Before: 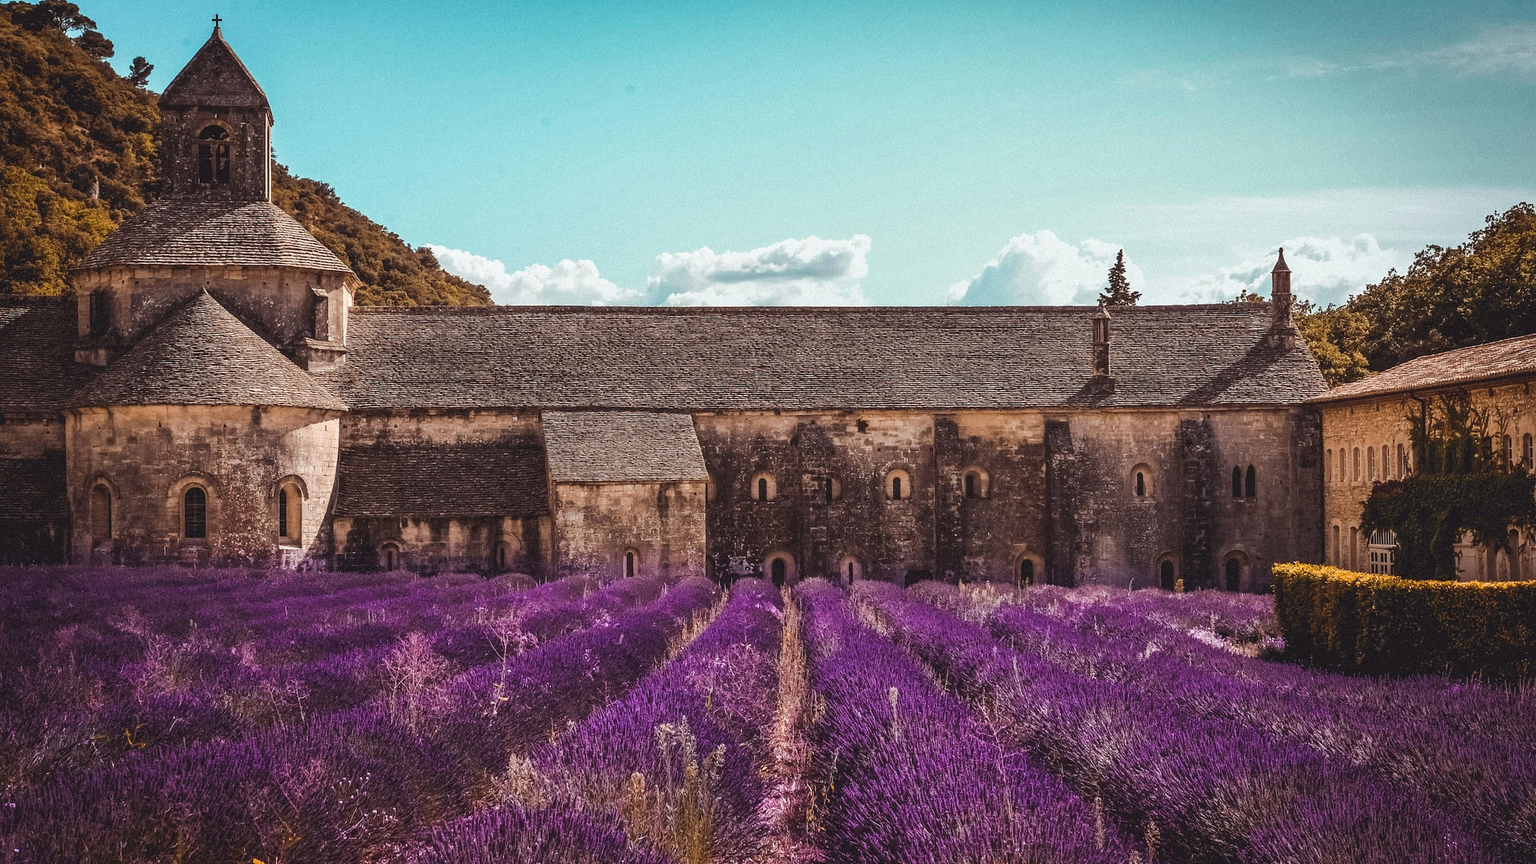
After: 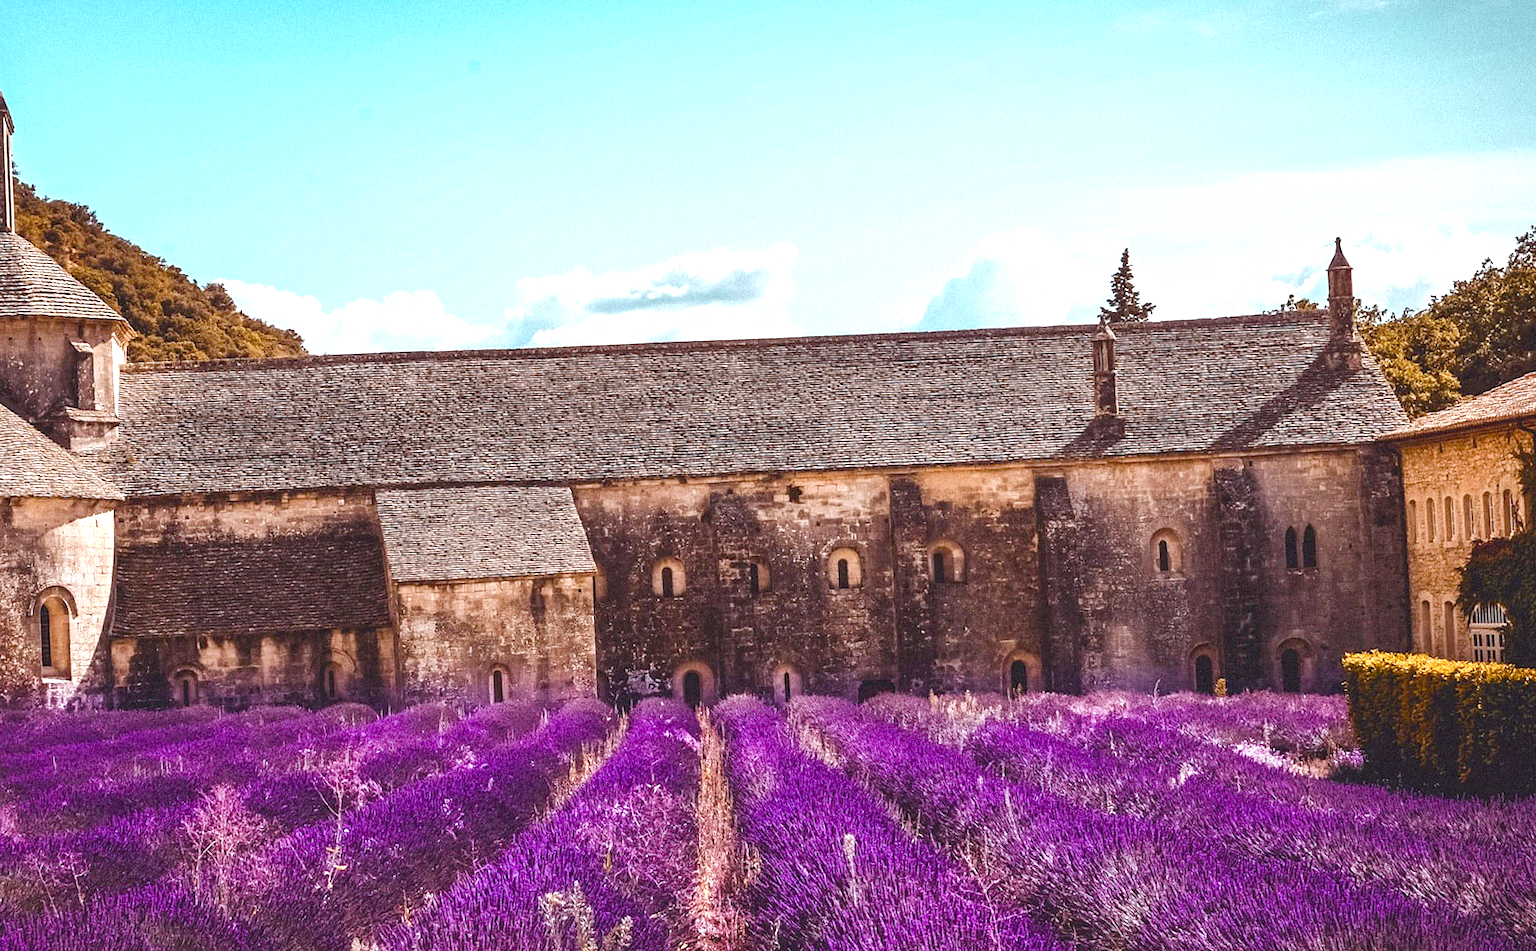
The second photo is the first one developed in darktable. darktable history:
rotate and perspective: rotation -2.22°, lens shift (horizontal) -0.022, automatic cropping off
white balance: red 0.983, blue 1.036
crop: left 16.768%, top 8.653%, right 8.362%, bottom 12.485%
color balance rgb: perceptual saturation grading › global saturation 20%, perceptual saturation grading › highlights -25%, perceptual saturation grading › shadows 50%
exposure: black level correction 0, exposure 0.7 EV, compensate exposure bias true, compensate highlight preservation false
